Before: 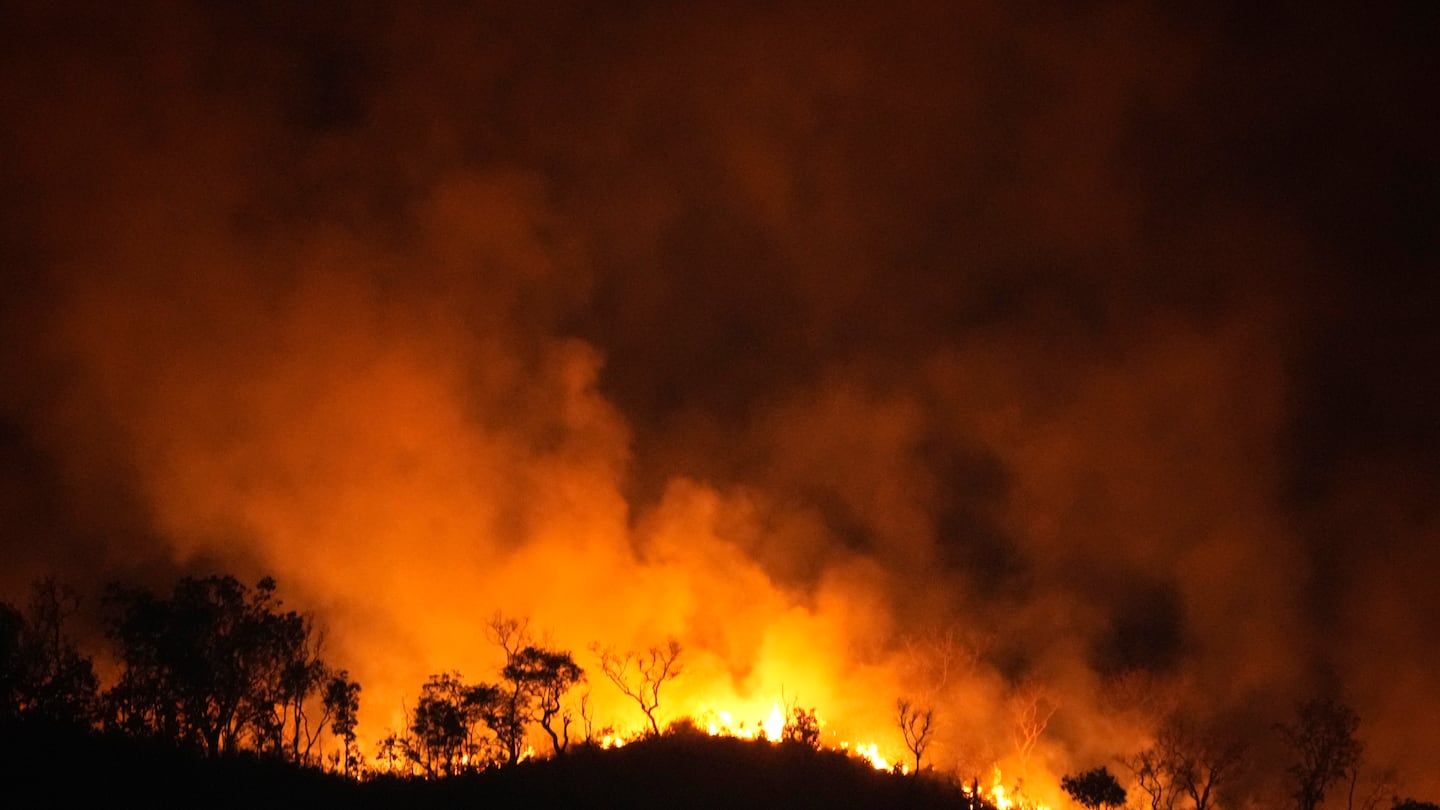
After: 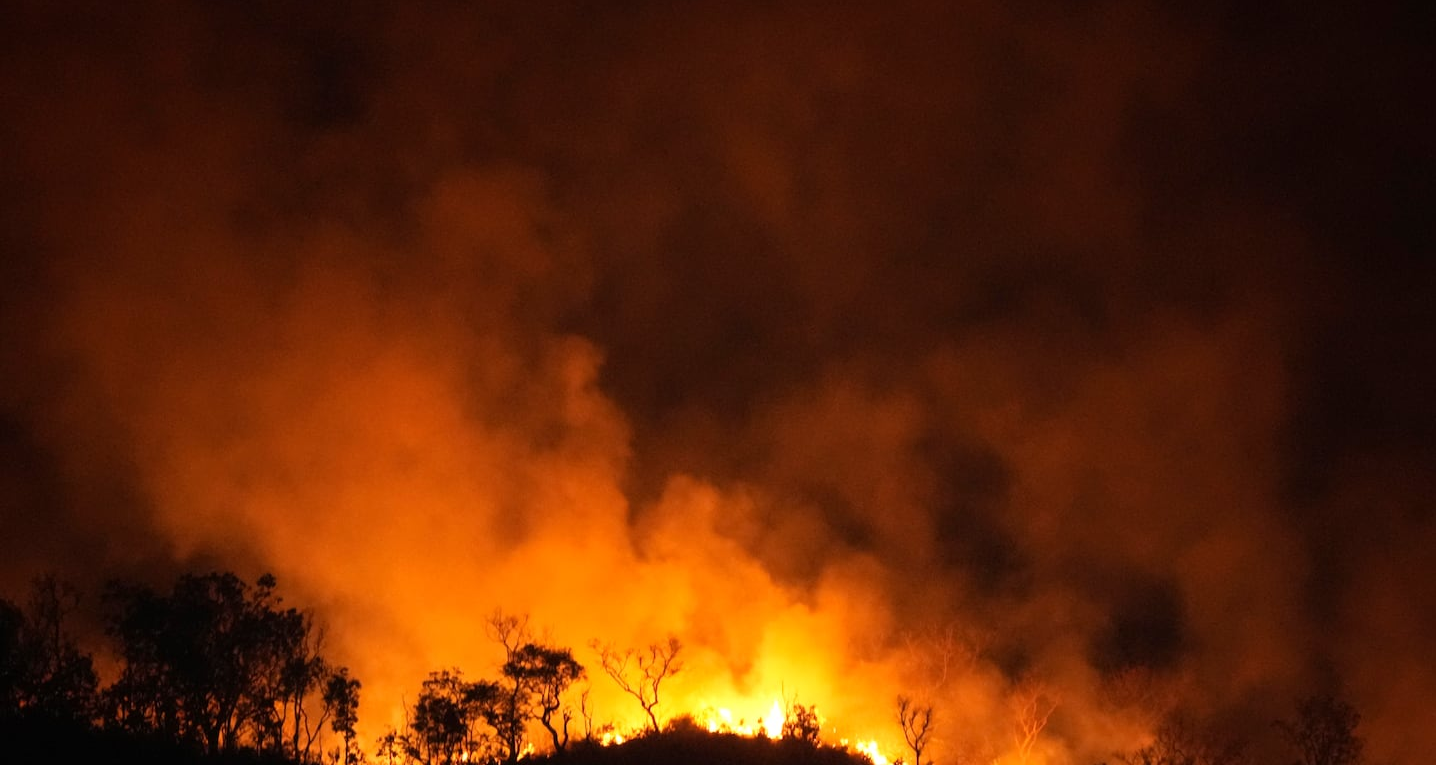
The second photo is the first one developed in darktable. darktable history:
crop: top 0.428%, right 0.257%, bottom 5.015%
